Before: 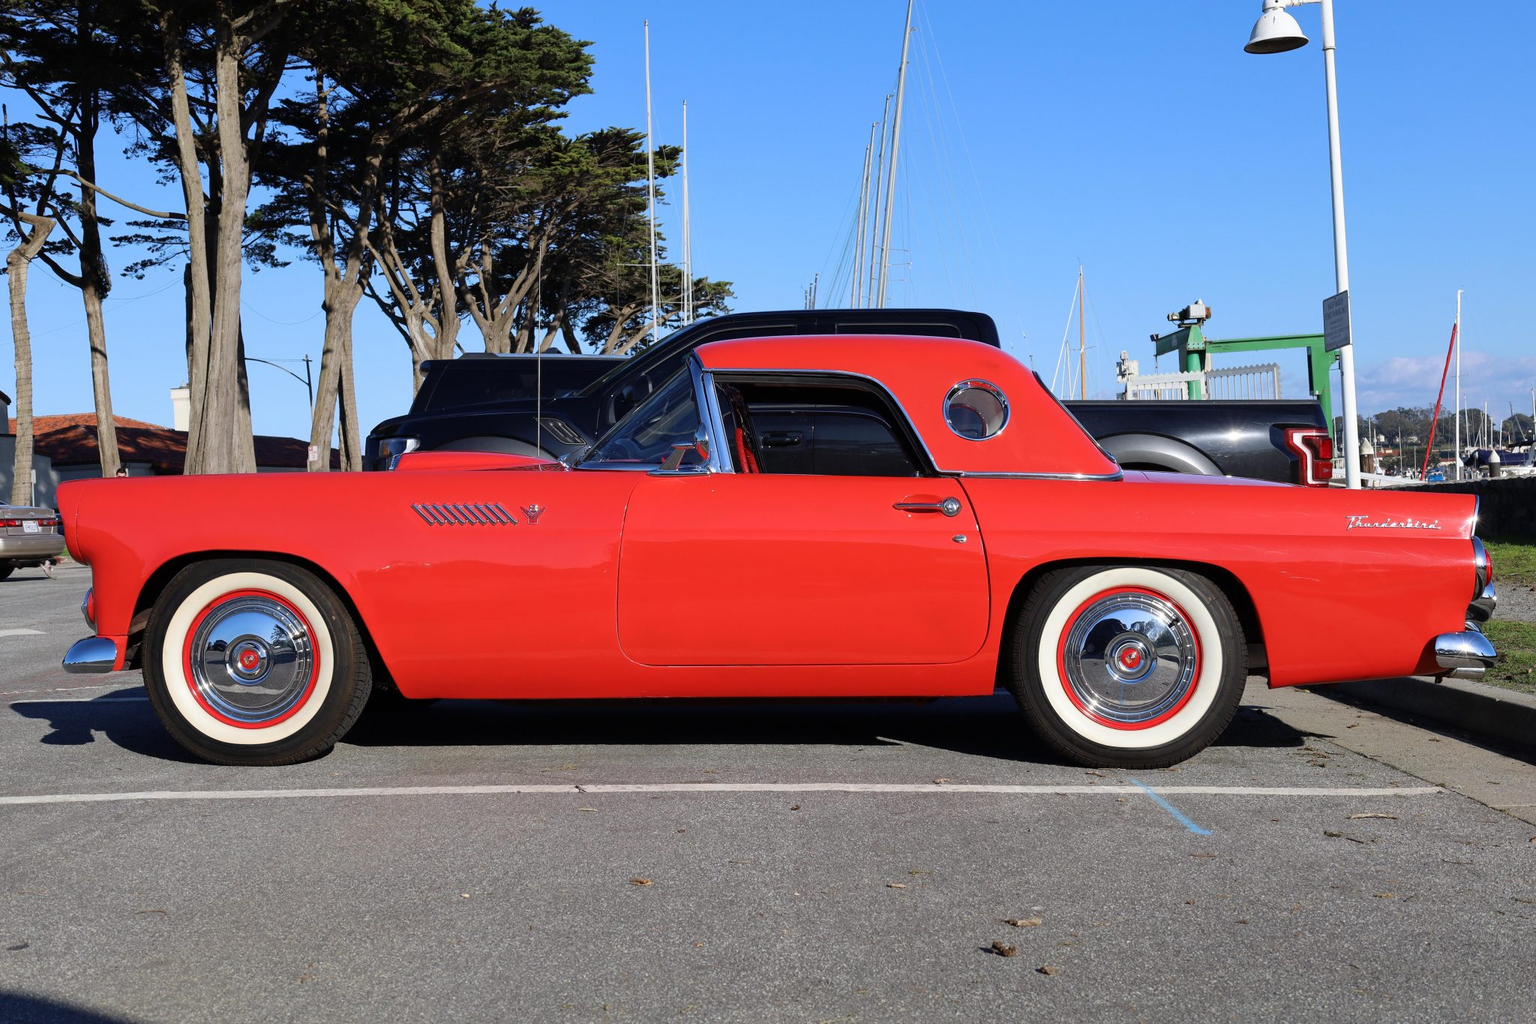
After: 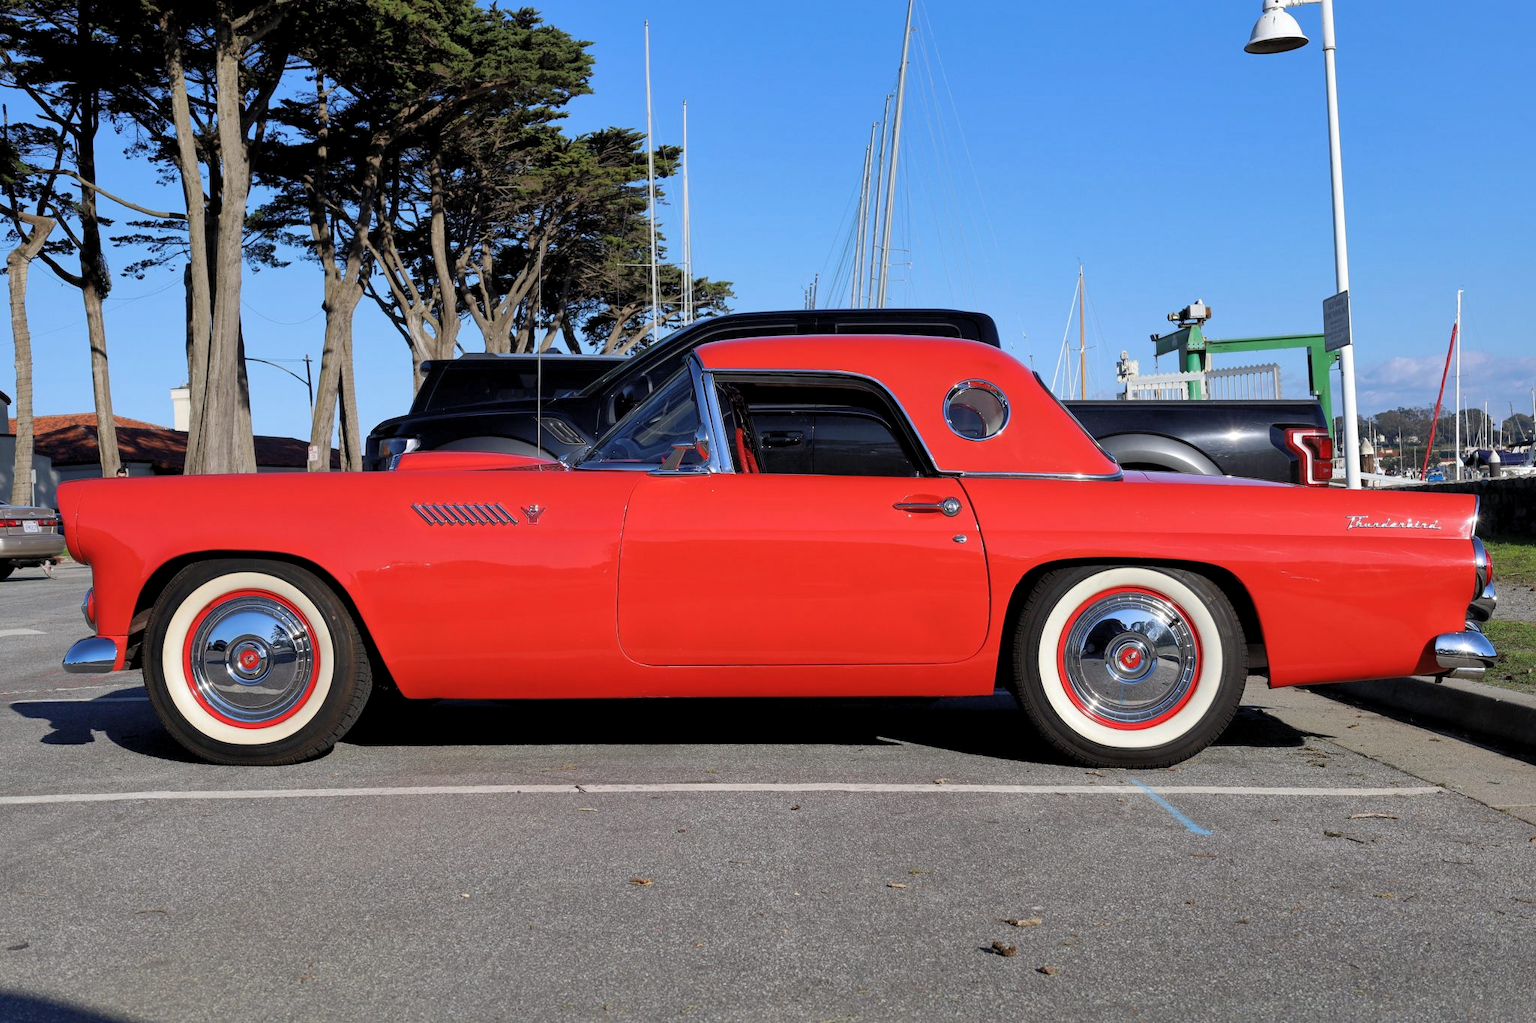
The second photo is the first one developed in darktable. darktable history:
levels: levels [0.026, 0.507, 0.987]
shadows and highlights: on, module defaults
local contrast: mode bilateral grid, contrast 11, coarseness 26, detail 111%, midtone range 0.2
